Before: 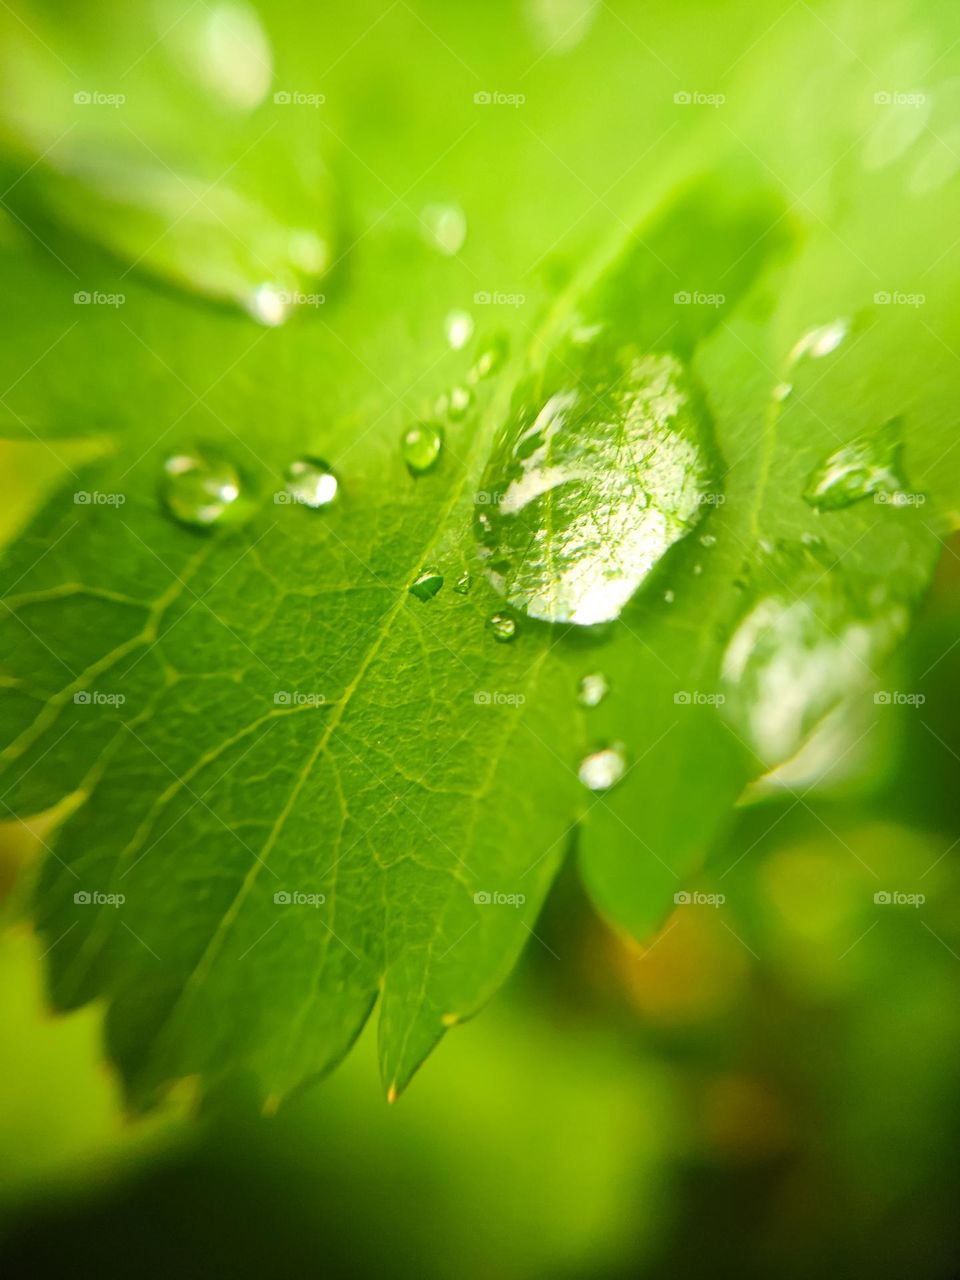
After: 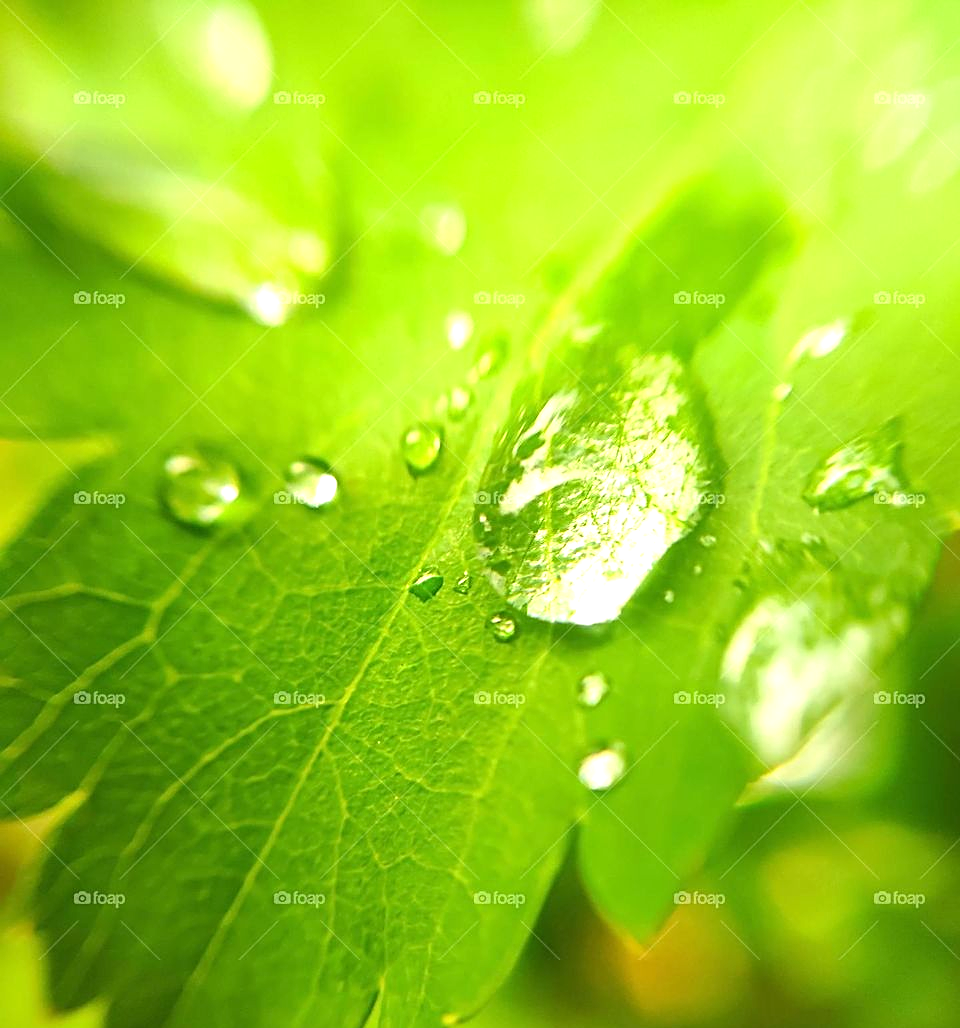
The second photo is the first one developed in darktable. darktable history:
sharpen: on, module defaults
exposure: exposure 0.6 EV, compensate highlight preservation false
crop: bottom 19.644%
